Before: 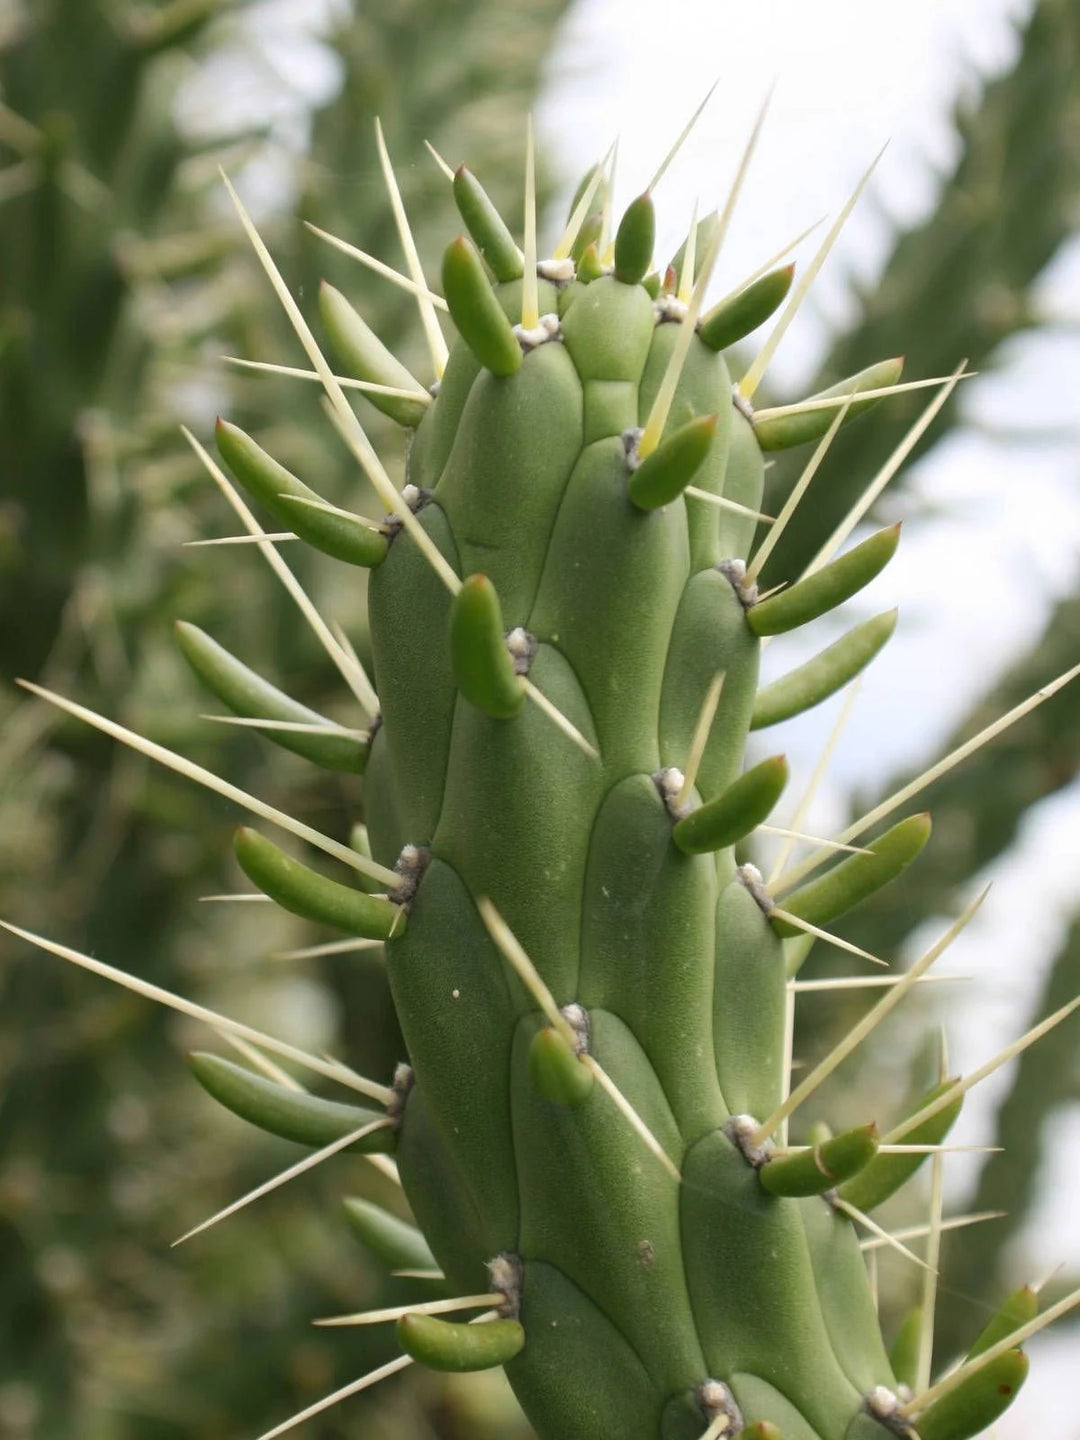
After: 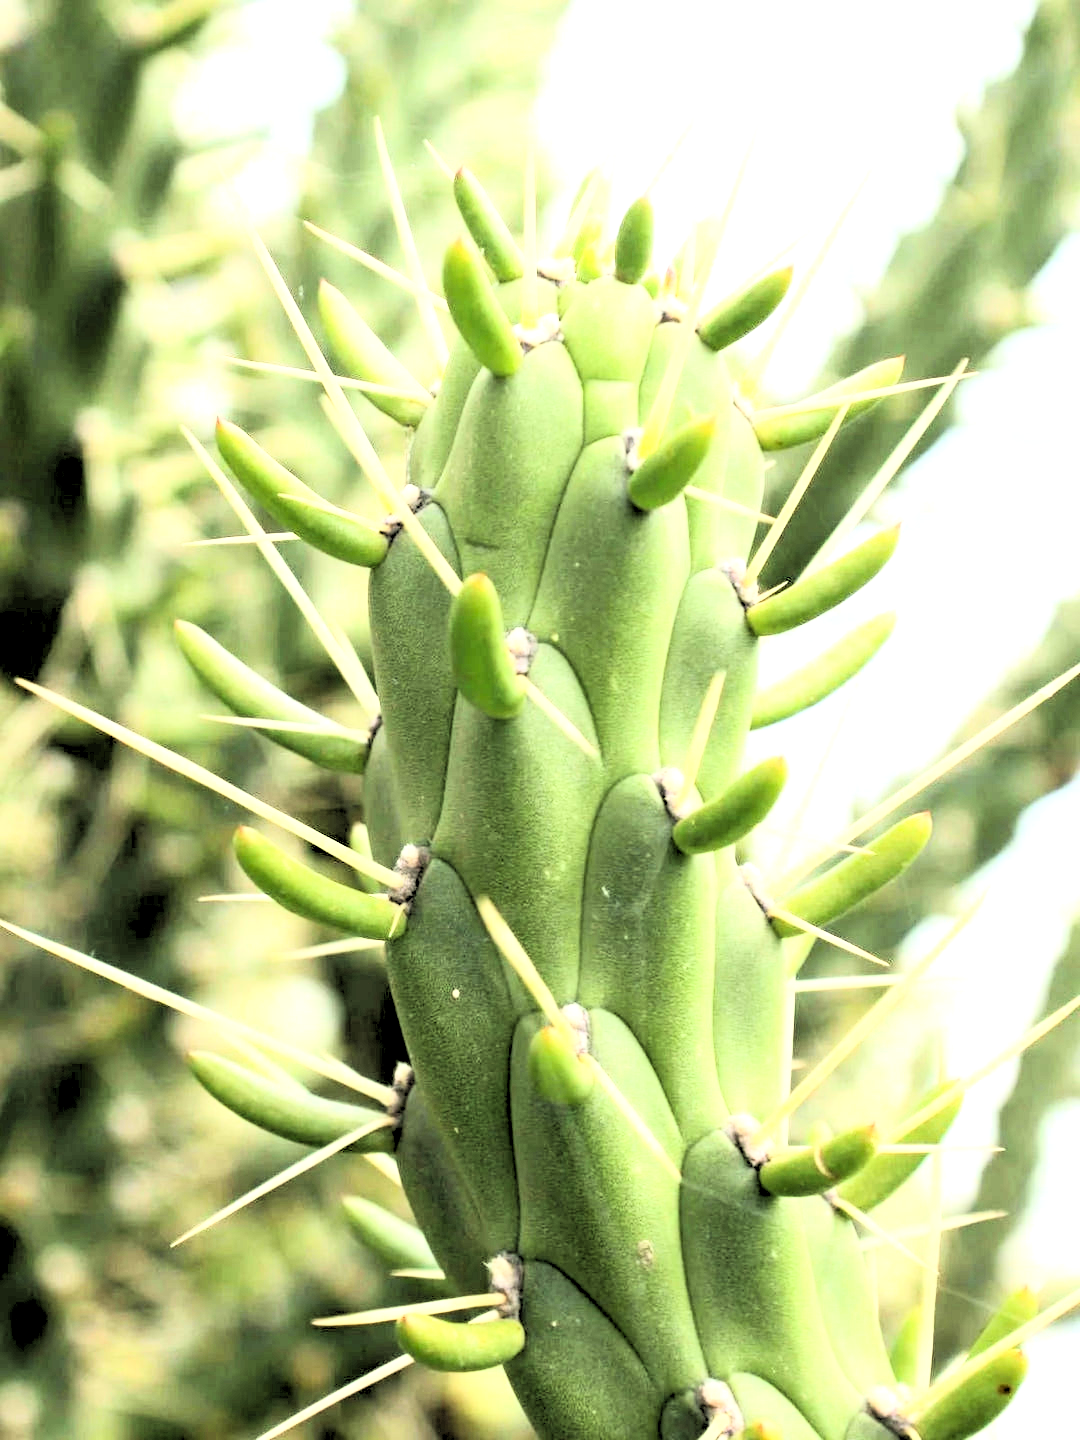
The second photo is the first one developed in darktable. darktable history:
rgb curve: curves: ch0 [(0, 0) (0.21, 0.15) (0.24, 0.21) (0.5, 0.75) (0.75, 0.96) (0.89, 0.99) (1, 1)]; ch1 [(0, 0.02) (0.21, 0.13) (0.25, 0.2) (0.5, 0.67) (0.75, 0.9) (0.89, 0.97) (1, 1)]; ch2 [(0, 0.02) (0.21, 0.13) (0.25, 0.2) (0.5, 0.67) (0.75, 0.9) (0.89, 0.97) (1, 1)], compensate middle gray true
exposure: exposure 0.74 EV, compensate highlight preservation false
rgb levels: levels [[0.029, 0.461, 0.922], [0, 0.5, 1], [0, 0.5, 1]]
